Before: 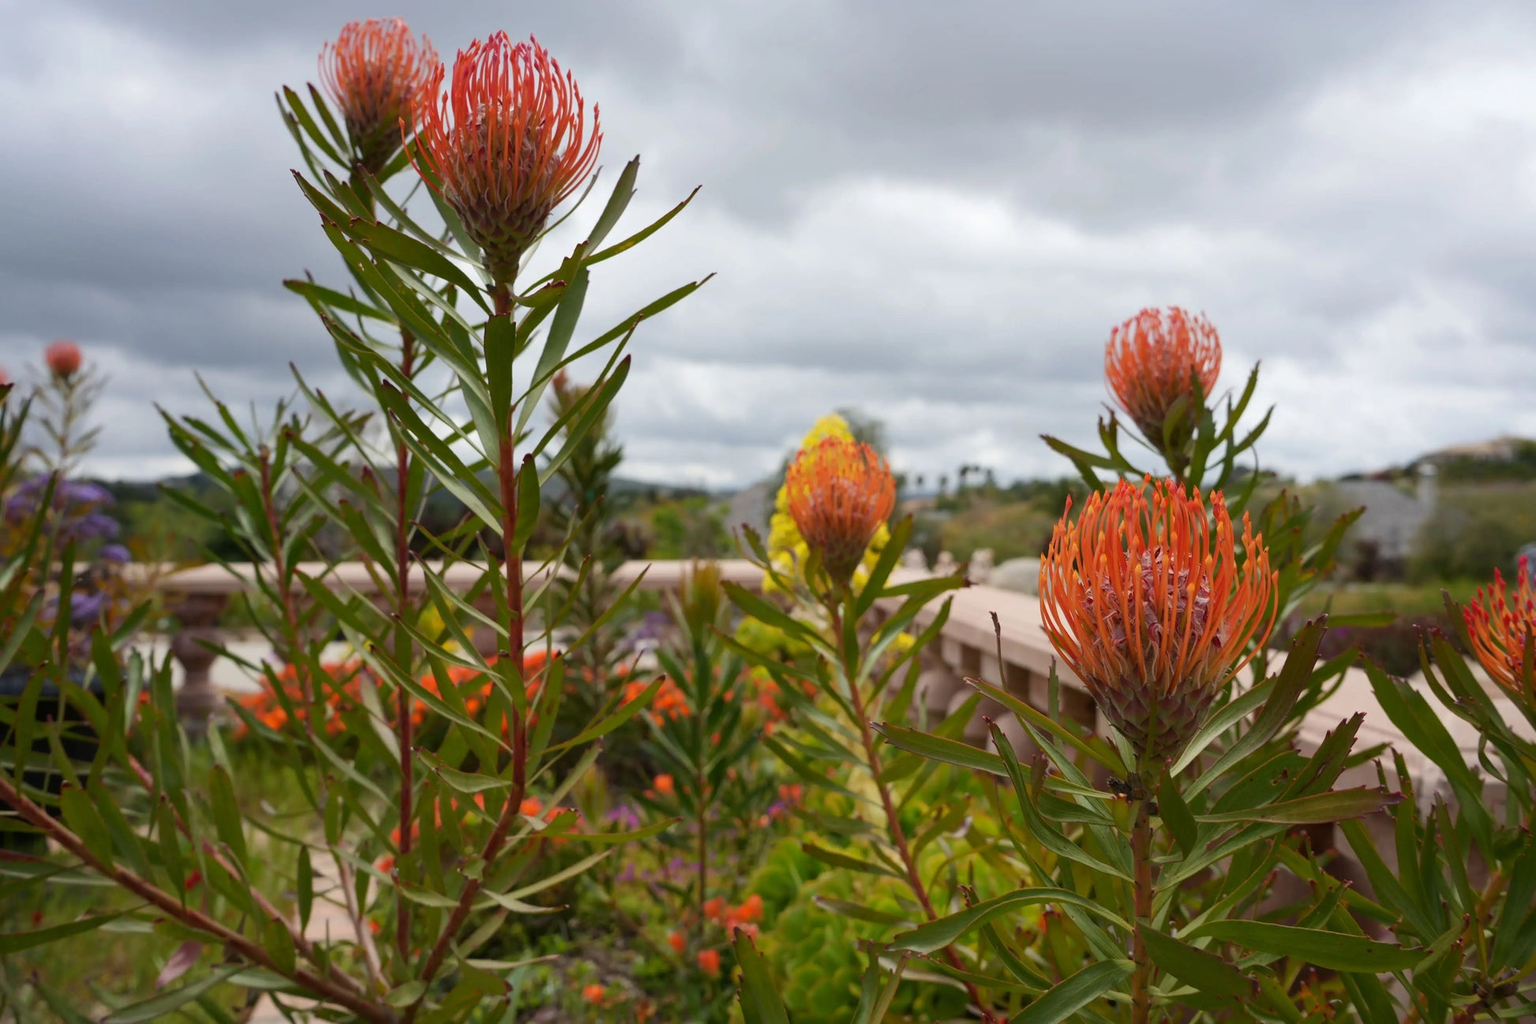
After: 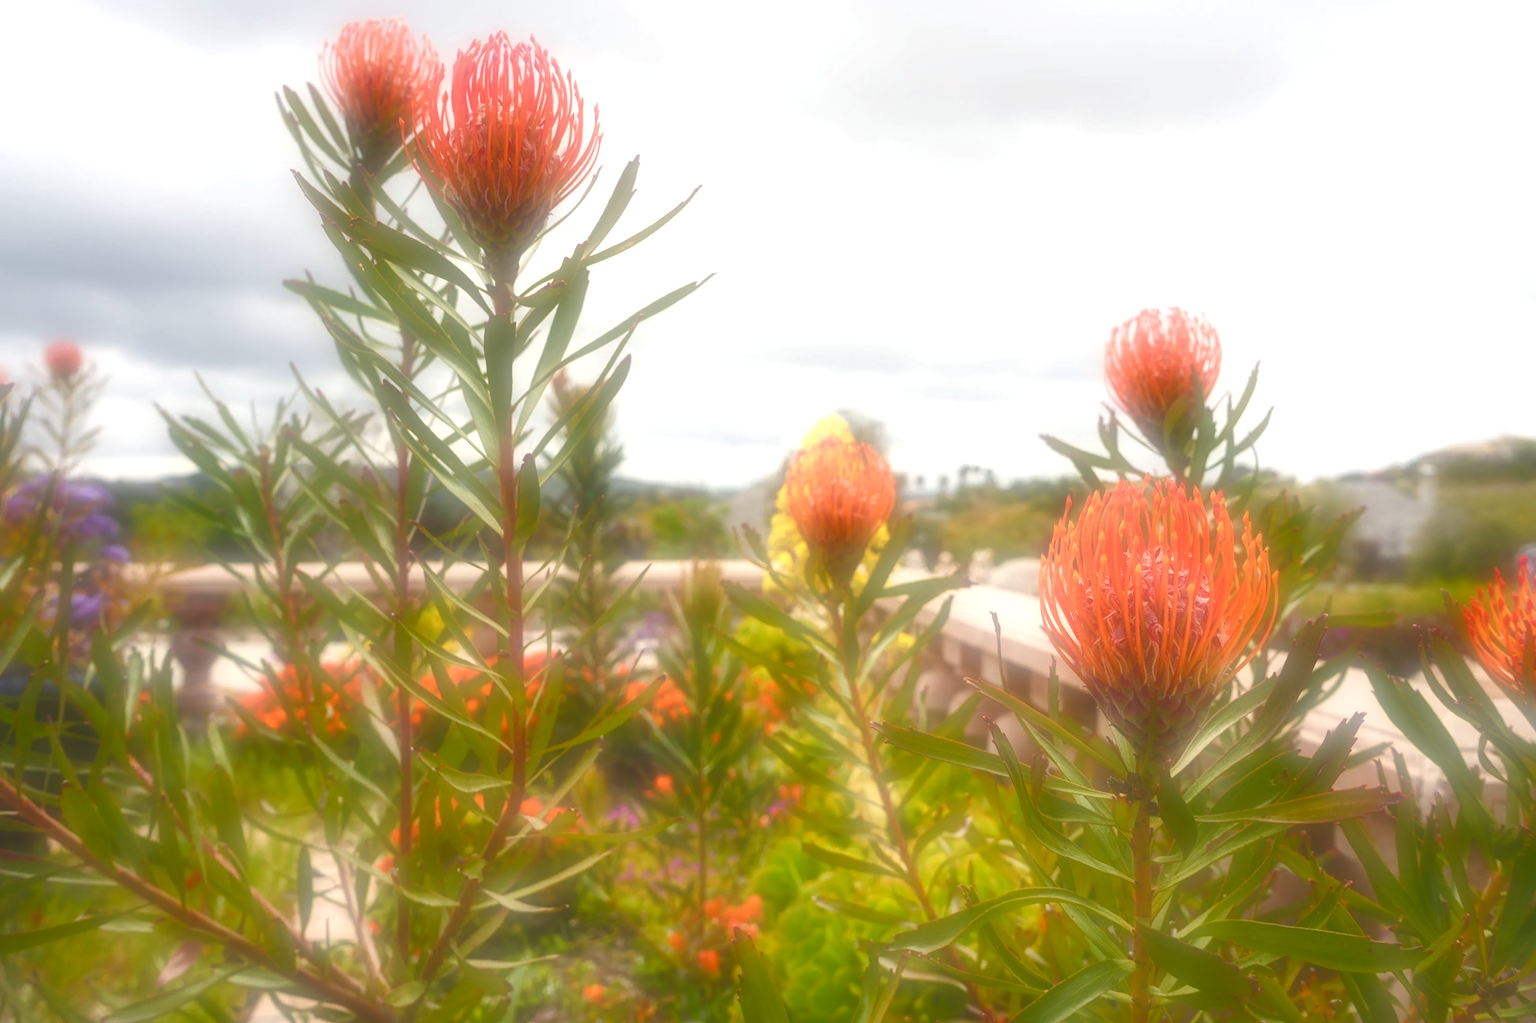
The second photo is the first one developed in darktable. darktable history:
exposure: exposure 0.935 EV, compensate highlight preservation false
color balance rgb: shadows lift › chroma 3%, shadows lift › hue 280.8°, power › hue 330°, highlights gain › chroma 3%, highlights gain › hue 75.6°, global offset › luminance 2%, perceptual saturation grading › global saturation 20%, perceptual saturation grading › highlights -25%, perceptual saturation grading › shadows 50%, global vibrance 20.33%
soften: on, module defaults
local contrast: on, module defaults
